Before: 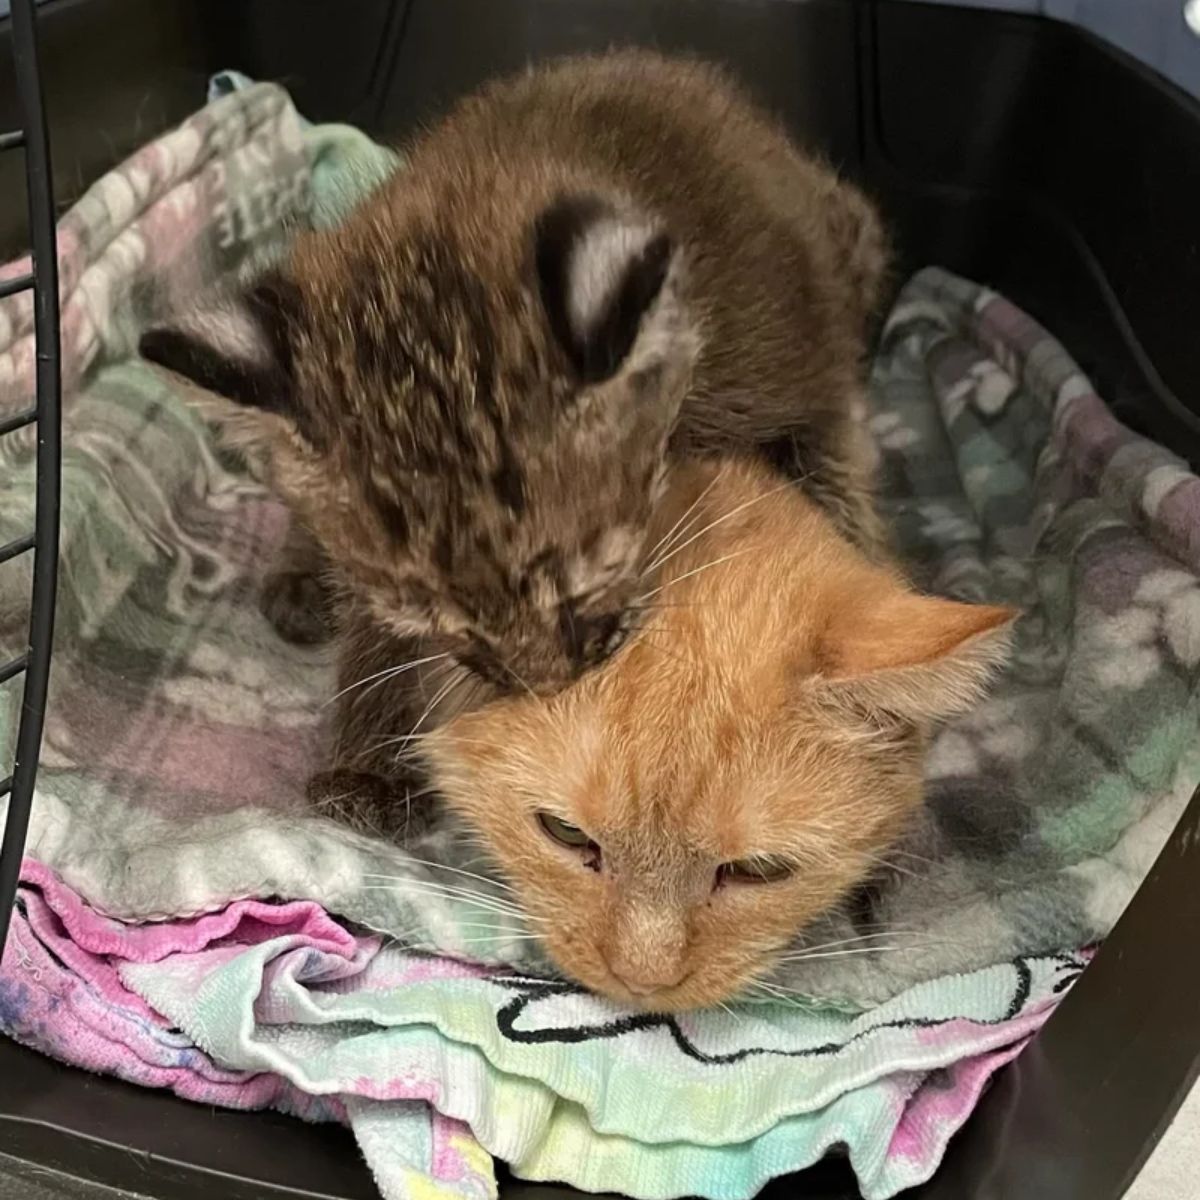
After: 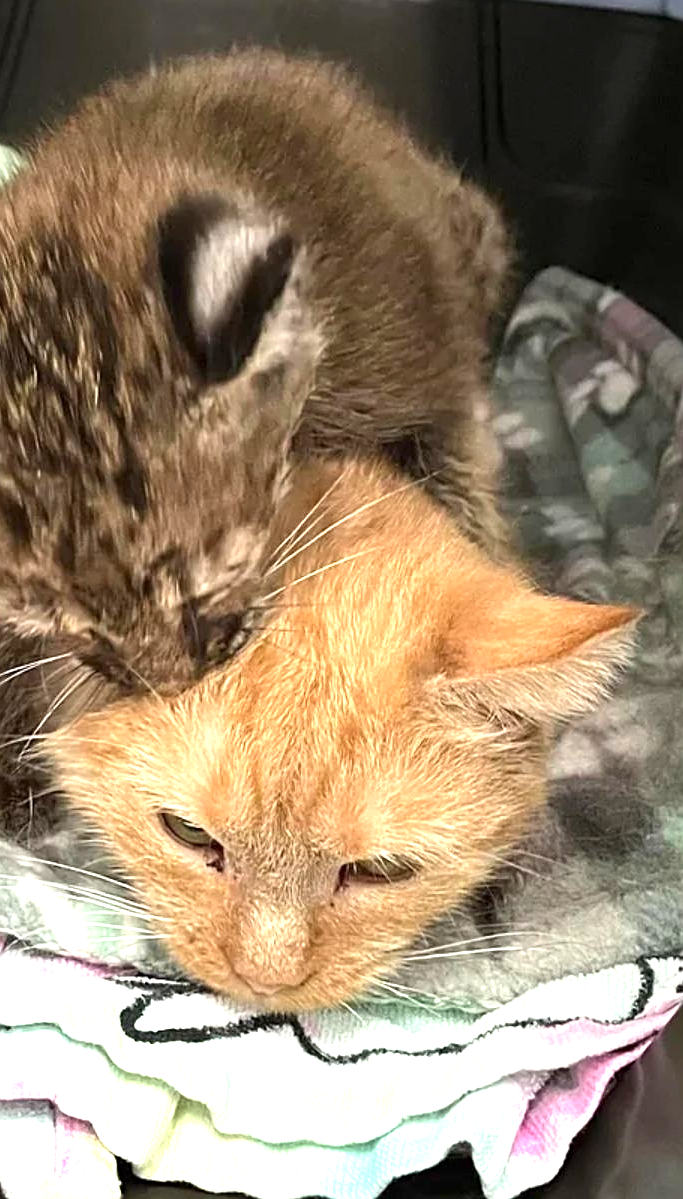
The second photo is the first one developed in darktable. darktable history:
crop: left 31.452%, top 0.019%, right 11.613%
sharpen: on, module defaults
exposure: black level correction 0, exposure 1.099 EV, compensate highlight preservation false
